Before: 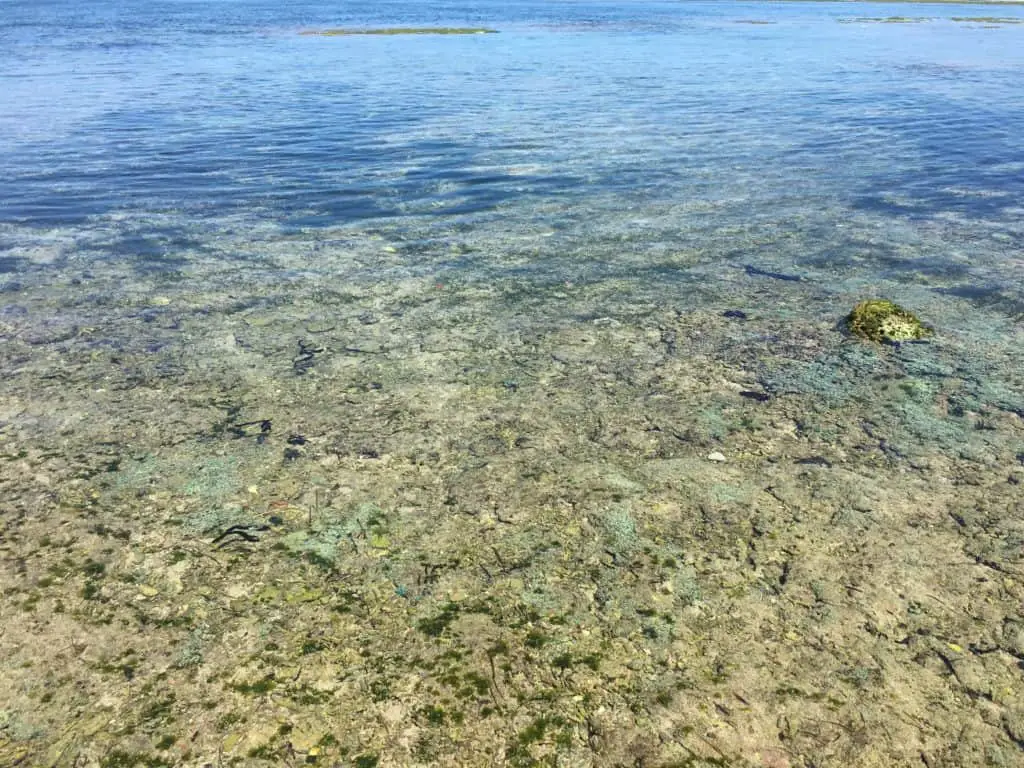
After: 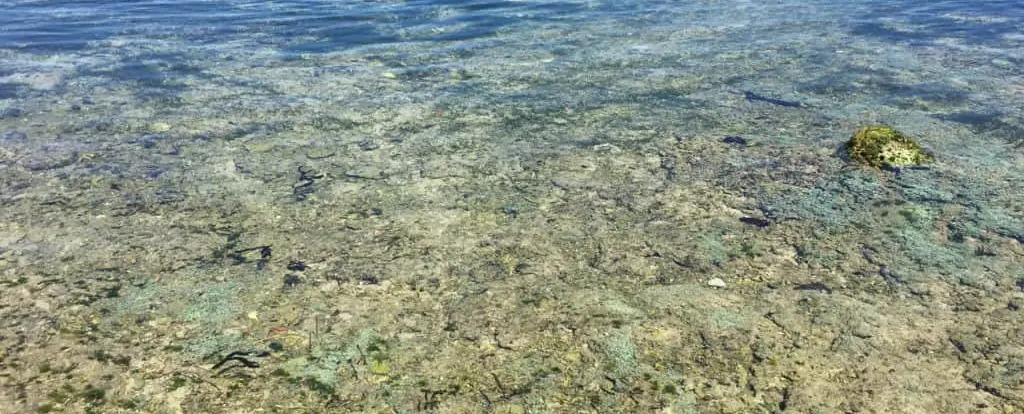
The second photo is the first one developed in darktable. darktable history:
crop and rotate: top 22.719%, bottom 23.312%
